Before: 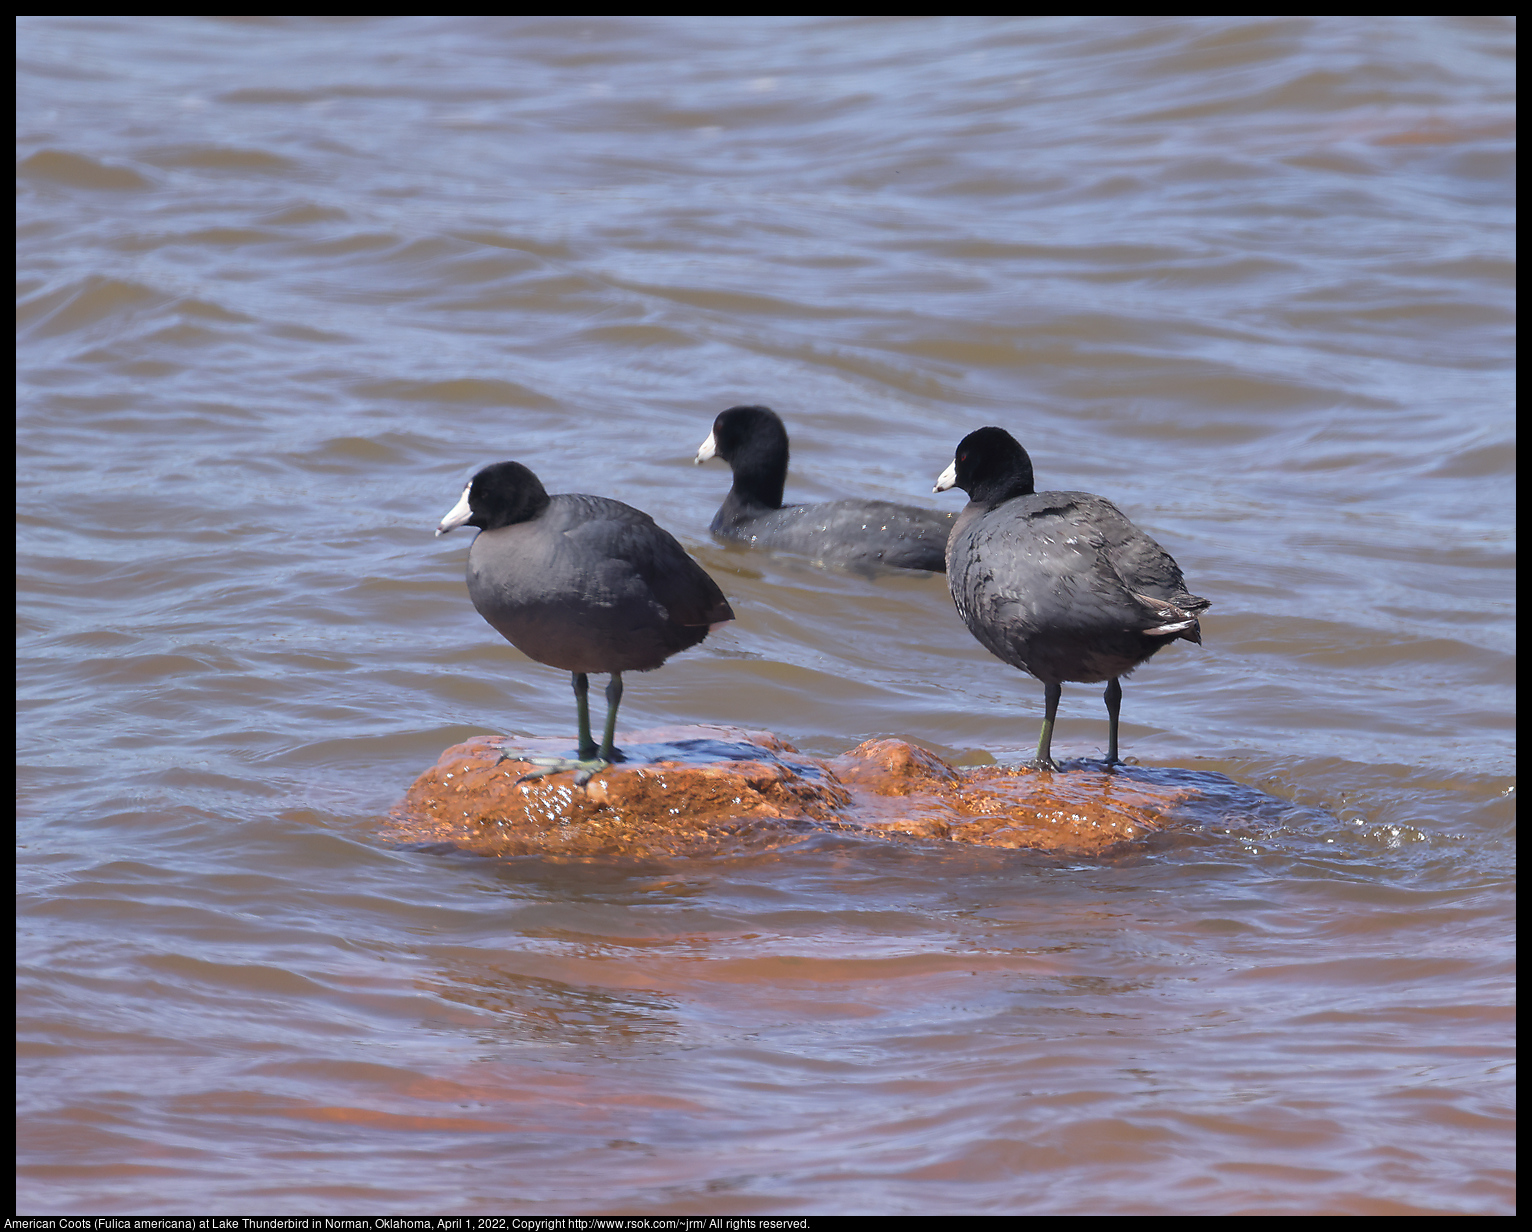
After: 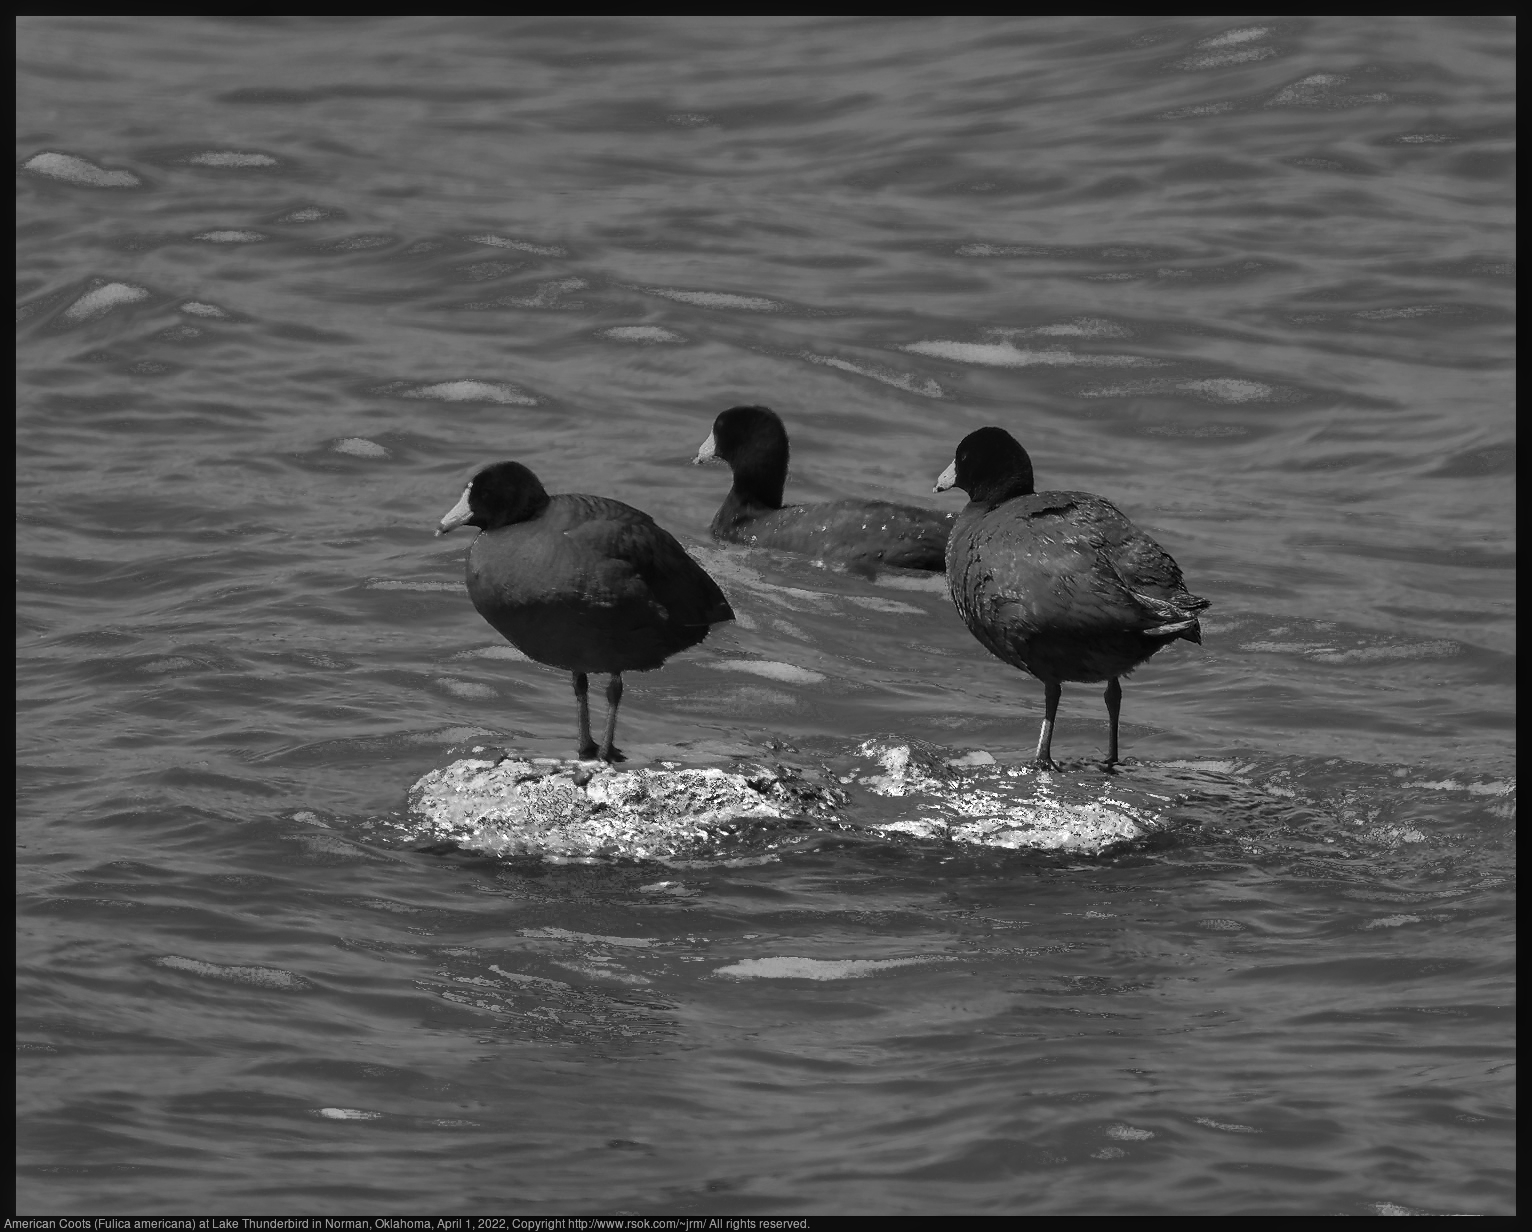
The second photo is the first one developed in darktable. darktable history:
color correction: highlights a* -39.2, highlights b* -39.36, shadows a* -39.5, shadows b* -39.32, saturation -2.97
color balance rgb: perceptual saturation grading › global saturation 14.191%, perceptual saturation grading › highlights -30.17%, perceptual saturation grading › shadows 51.684%
local contrast: on, module defaults
tone equalizer: on, module defaults
shadows and highlights: shadows 37.13, highlights -26.7, soften with gaussian
color zones: curves: ch0 [(0.002, 0.589) (0.107, 0.484) (0.146, 0.249) (0.217, 0.352) (0.309, 0.525) (0.39, 0.404) (0.455, 0.169) (0.597, 0.055) (0.724, 0.212) (0.775, 0.691) (0.869, 0.571) (1, 0.587)]; ch1 [(0, 0) (0.143, 0) (0.286, 0) (0.429, 0) (0.571, 0) (0.714, 0) (0.857, 0)]
tone curve: curves: ch0 [(0, 0.023) (0.1, 0.084) (0.184, 0.168) (0.45, 0.54) (0.57, 0.683) (0.722, 0.825) (0.877, 0.948) (1, 1)]; ch1 [(0, 0) (0.414, 0.395) (0.453, 0.437) (0.502, 0.509) (0.521, 0.519) (0.573, 0.568) (0.618, 0.61) (0.654, 0.642) (1, 1)]; ch2 [(0, 0) (0.421, 0.43) (0.45, 0.463) (0.492, 0.504) (0.511, 0.519) (0.557, 0.557) (0.602, 0.605) (1, 1)], preserve colors none
